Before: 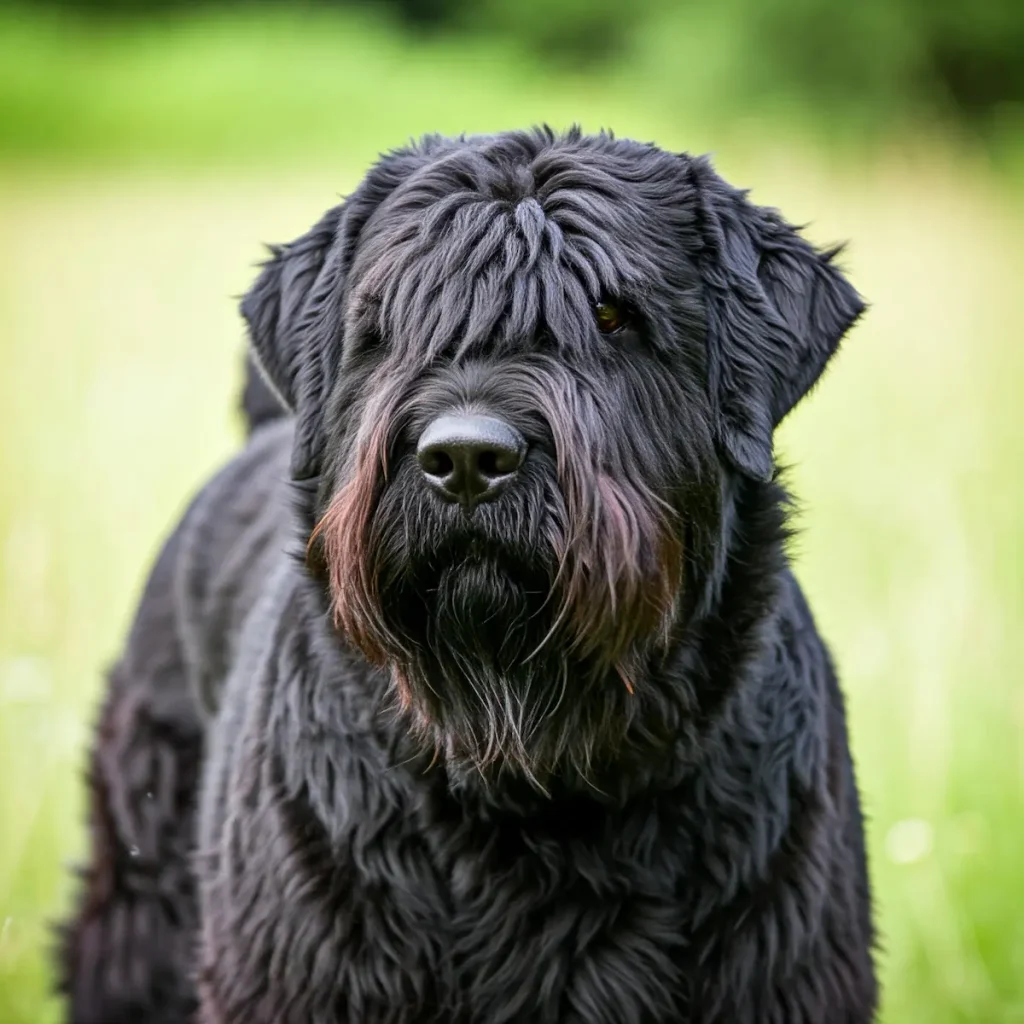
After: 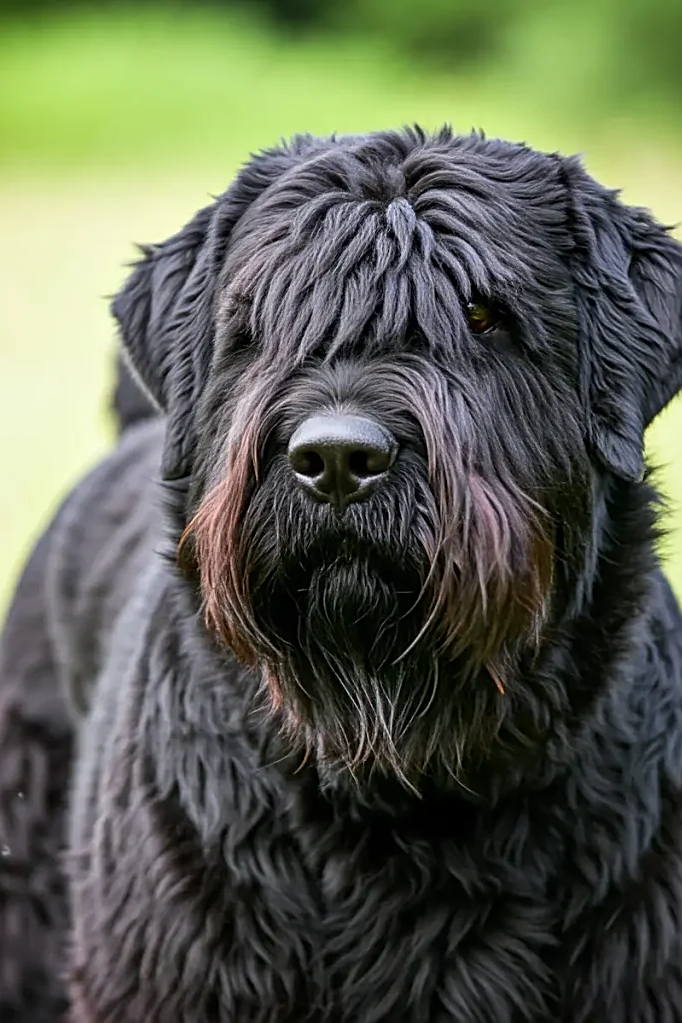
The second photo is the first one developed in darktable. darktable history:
sharpen: on, module defaults
crop and rotate: left 12.648%, right 20.685%
